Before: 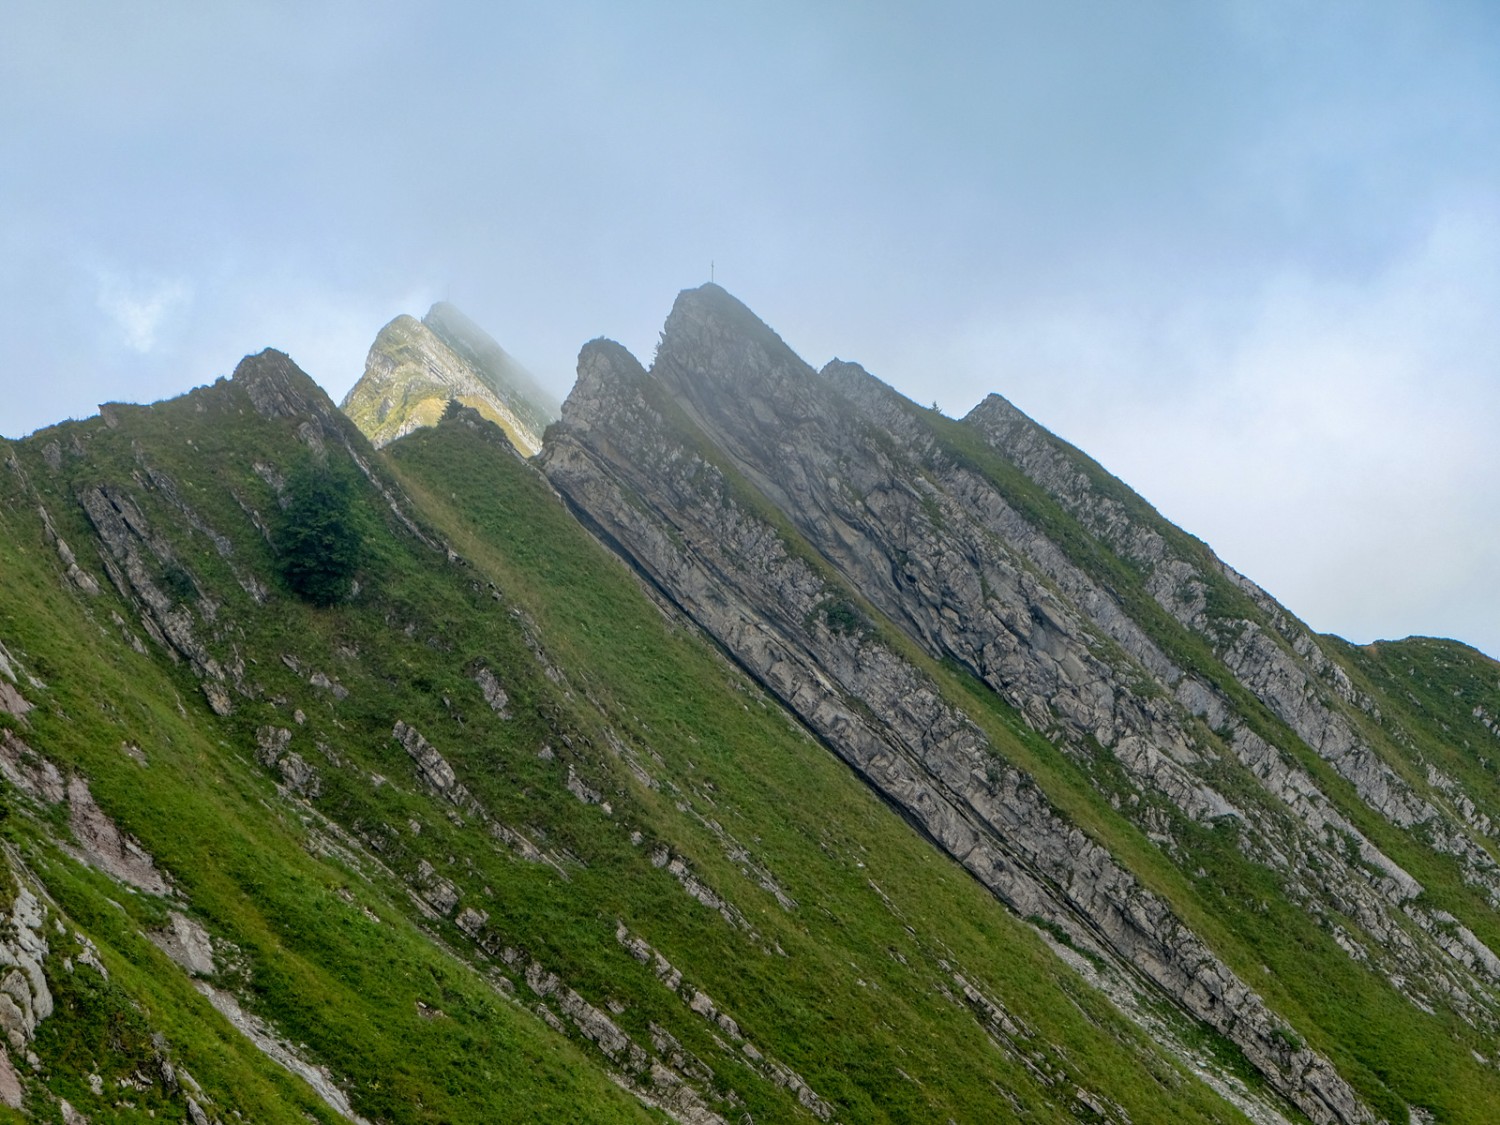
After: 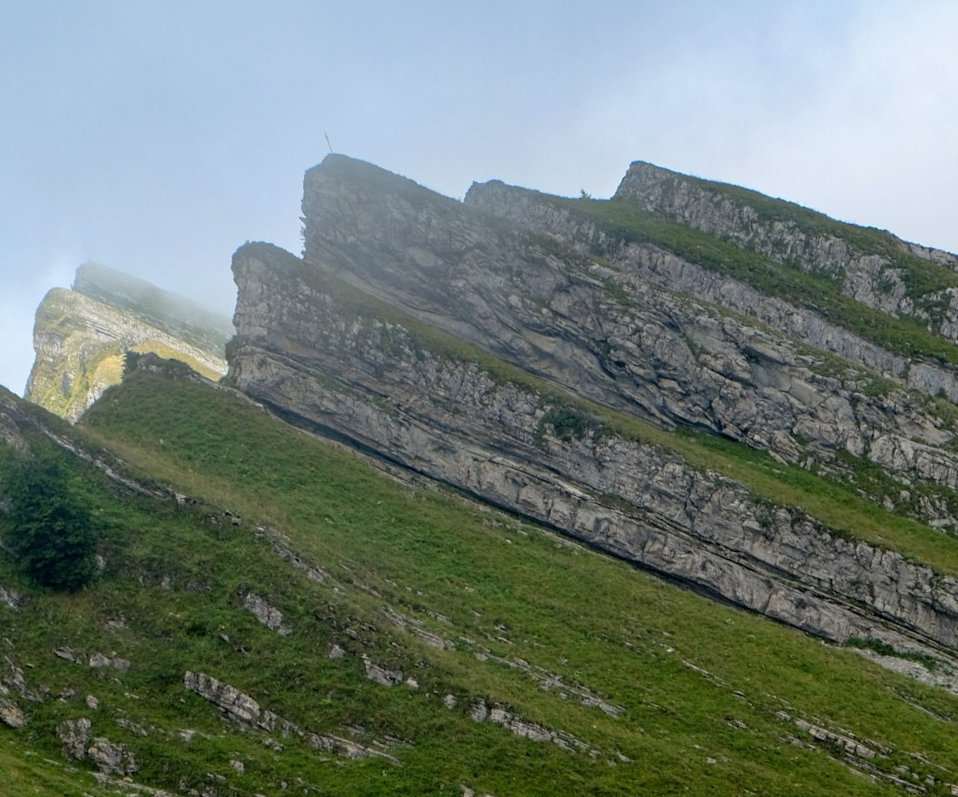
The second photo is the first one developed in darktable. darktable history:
crop and rotate: angle 19.92°, left 6.965%, right 3.918%, bottom 1.11%
